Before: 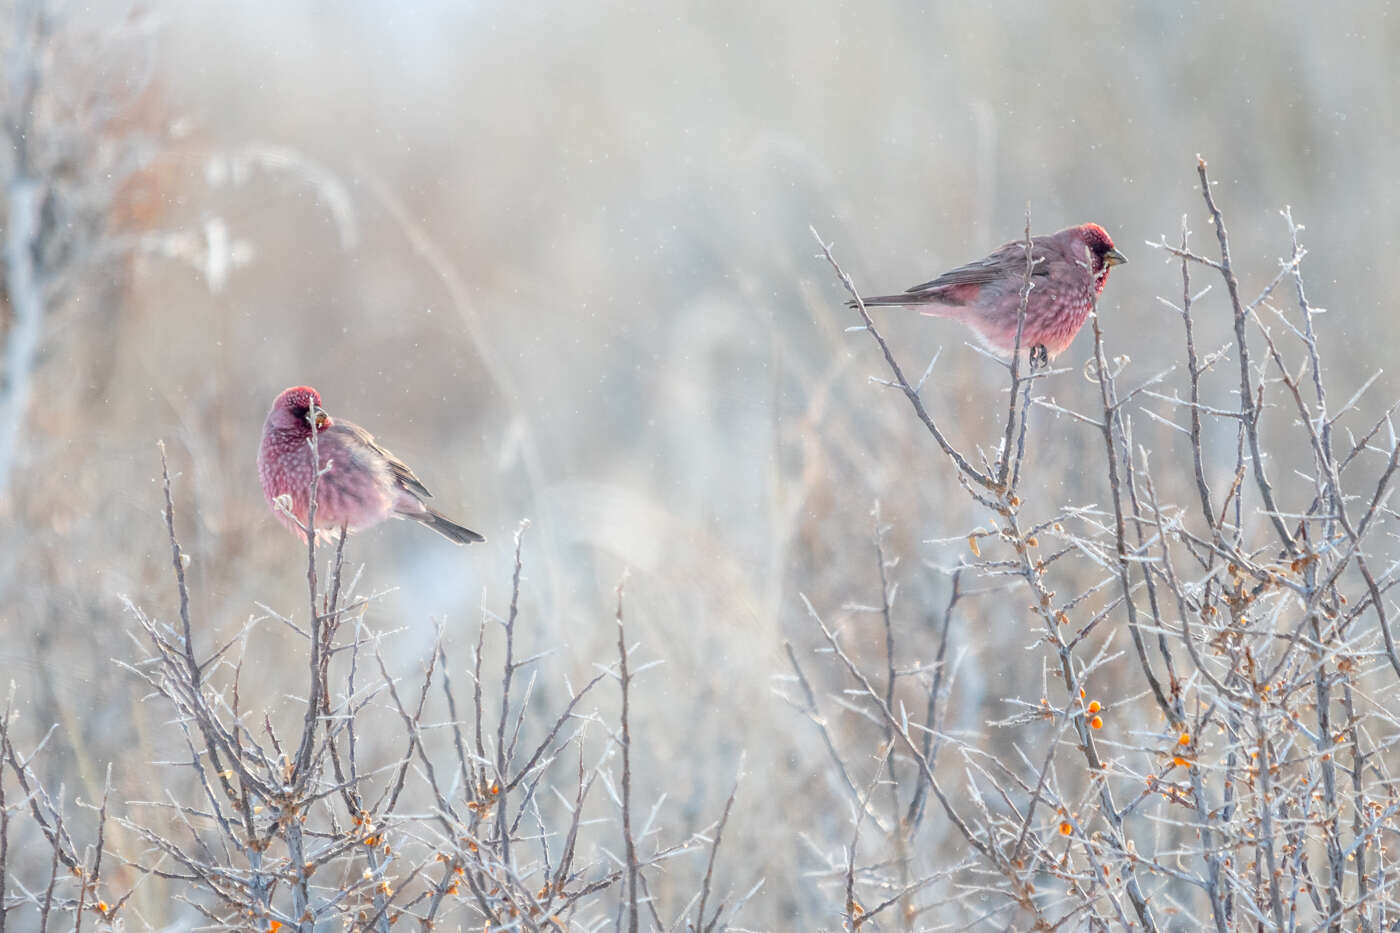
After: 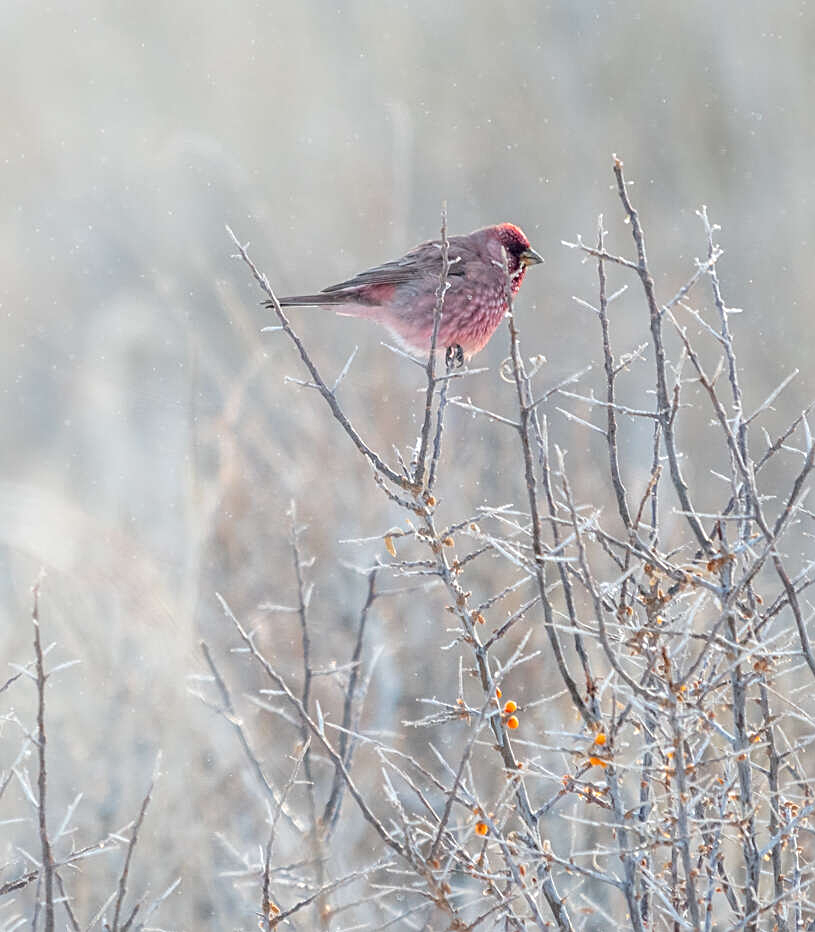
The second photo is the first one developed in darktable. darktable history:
sharpen: radius 2.197, amount 0.38, threshold 0.13
crop: left 41.744%
